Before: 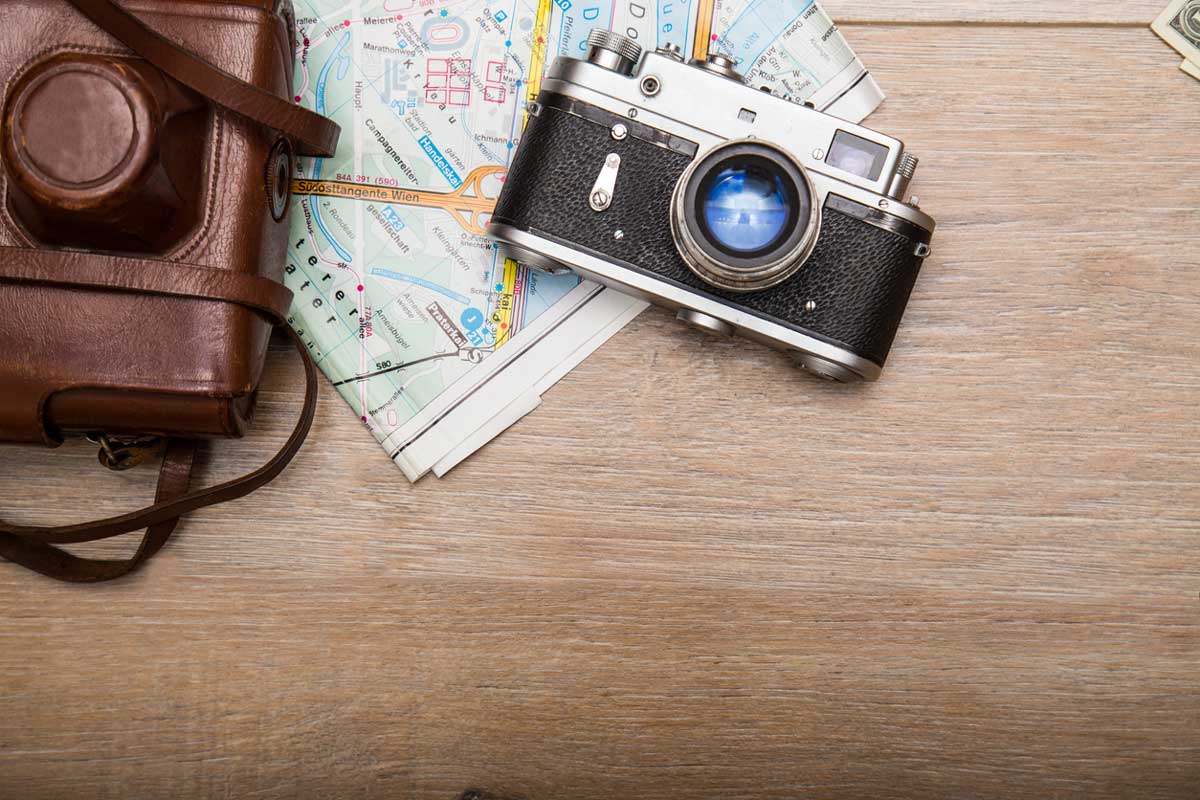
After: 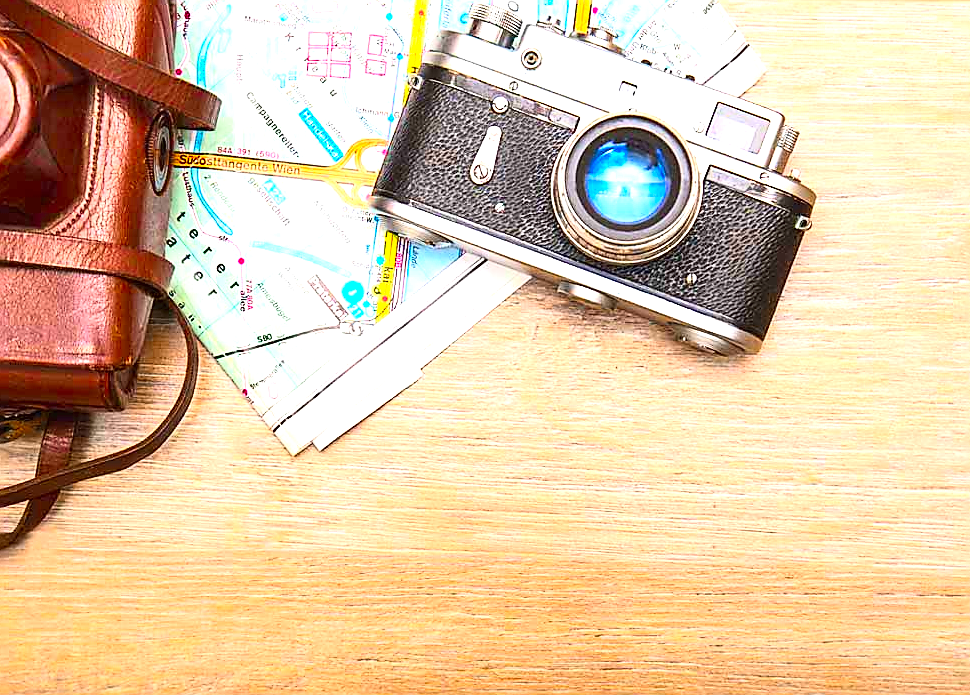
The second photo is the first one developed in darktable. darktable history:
contrast brightness saturation: contrast 0.2, brightness 0.2, saturation 0.8
exposure: black level correction 0, exposure 1.2 EV, compensate exposure bias true, compensate highlight preservation false
sharpen: radius 1.4, amount 1.25, threshold 0.7
crop: left 9.929%, top 3.475%, right 9.188%, bottom 9.529%
